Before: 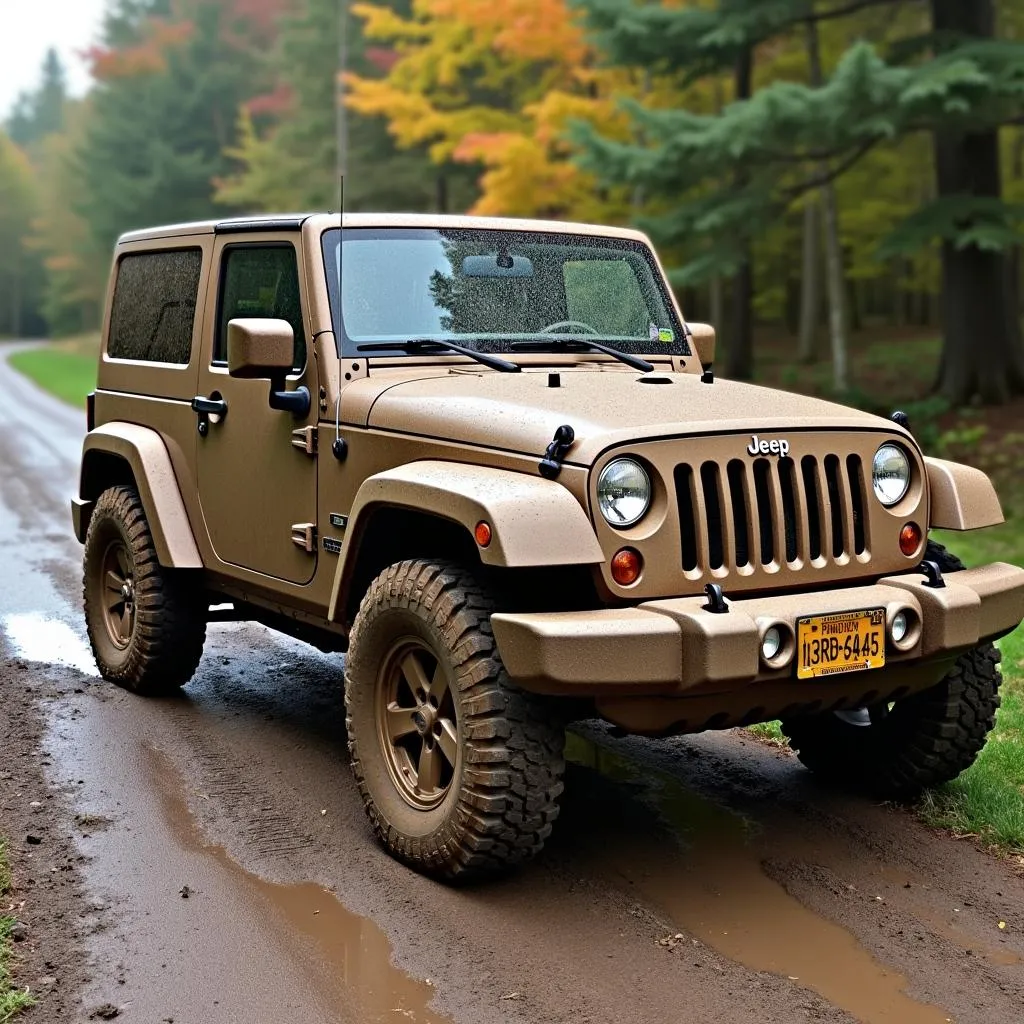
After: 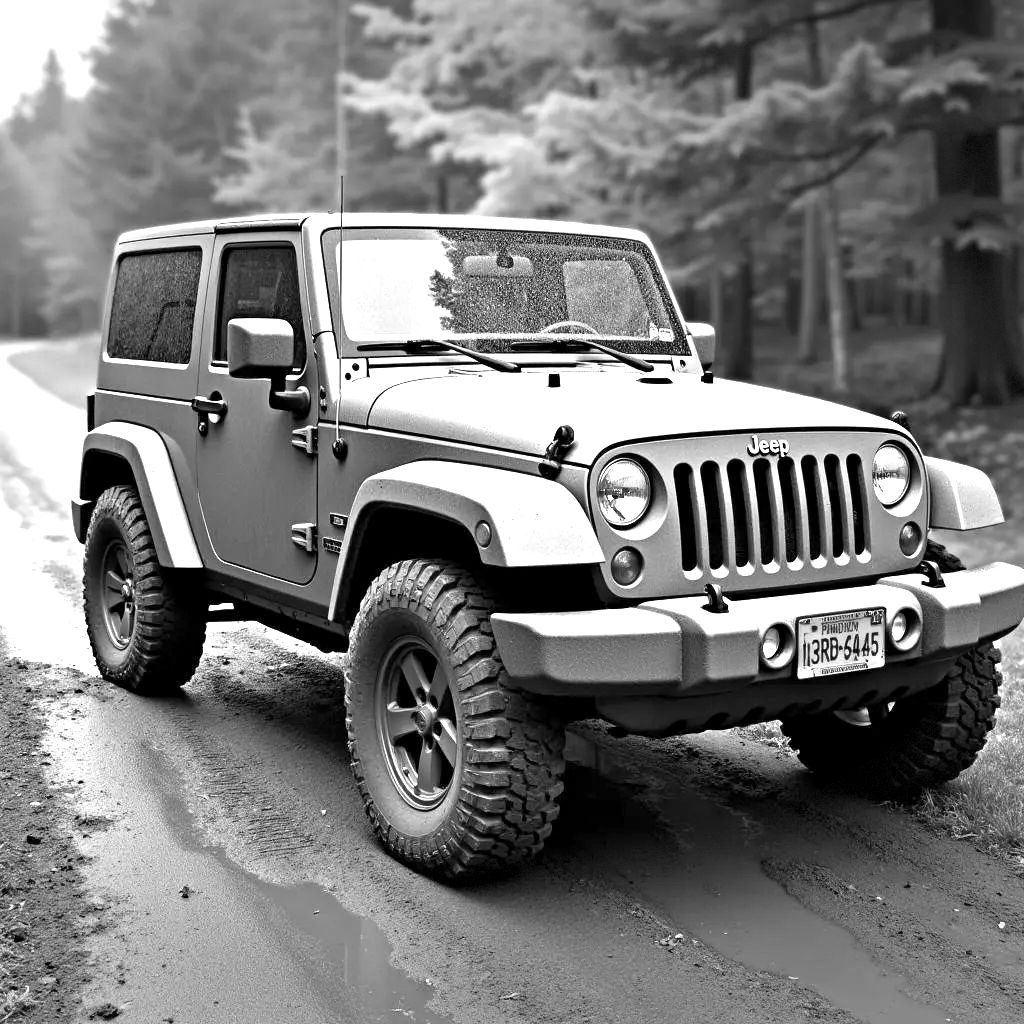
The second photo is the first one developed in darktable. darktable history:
monochrome: a 32, b 64, size 2.3, highlights 1
white balance: red 0.98, blue 1.61
exposure: black level correction 0.001, exposure 1.05 EV, compensate exposure bias true, compensate highlight preservation false
vignetting: fall-off start 100%, brightness -0.406, saturation -0.3, width/height ratio 1.324, dithering 8-bit output, unbound false
